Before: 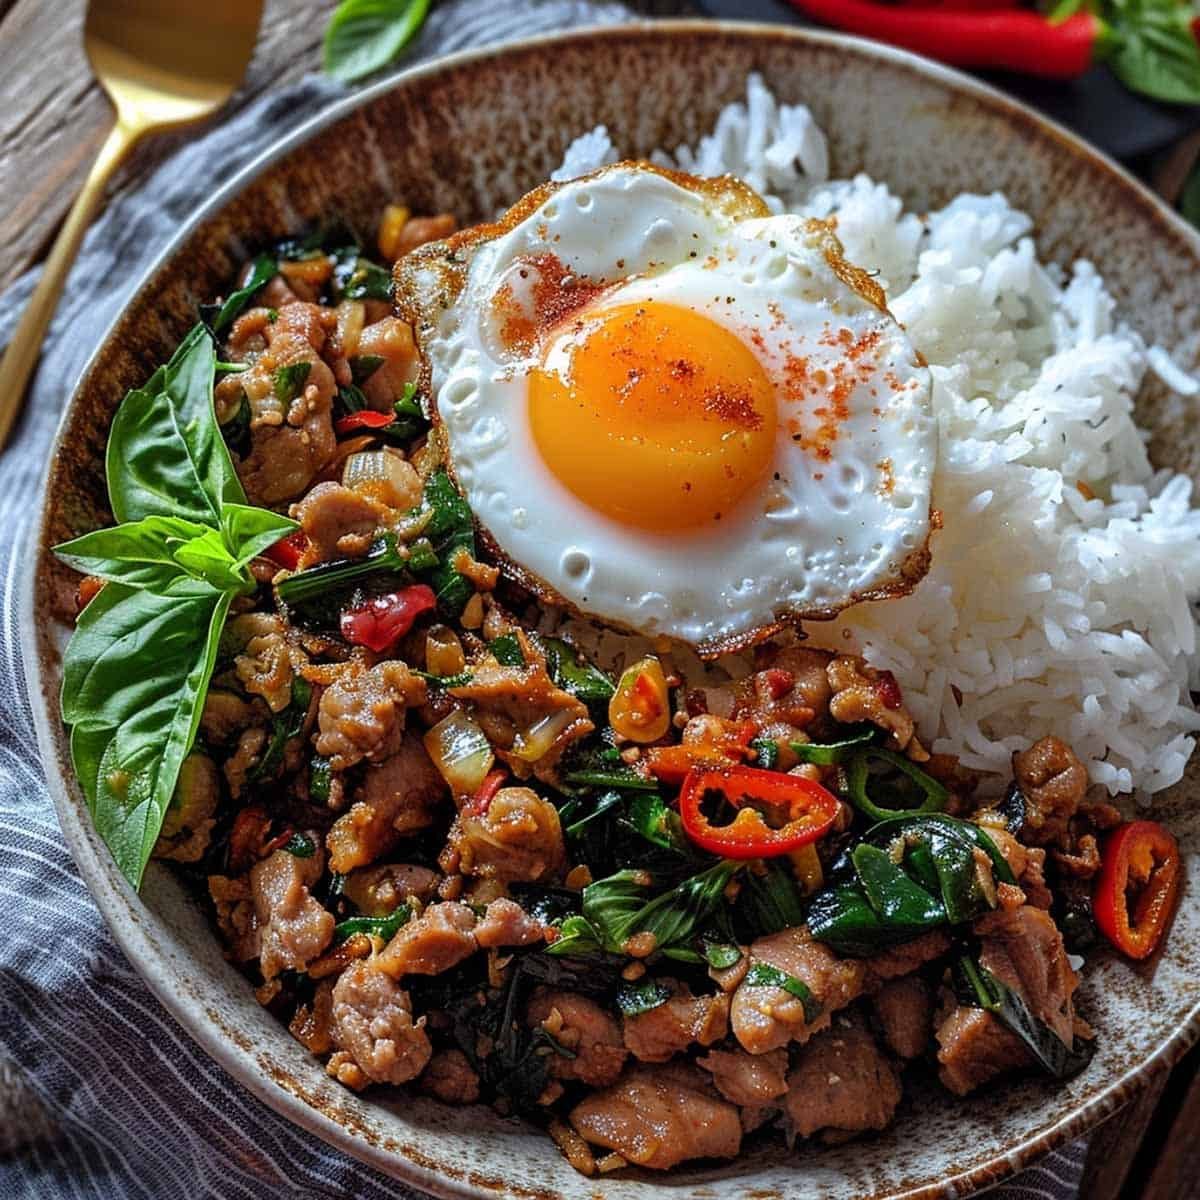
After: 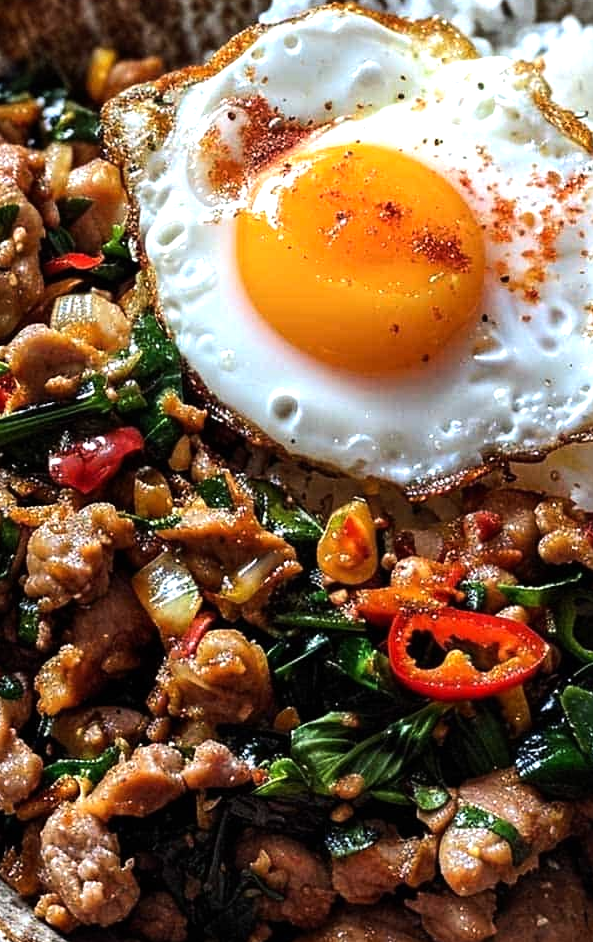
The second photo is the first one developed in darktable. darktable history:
tone equalizer: -8 EV -0.75 EV, -7 EV -0.7 EV, -6 EV -0.6 EV, -5 EV -0.4 EV, -3 EV 0.4 EV, -2 EV 0.6 EV, -1 EV 0.7 EV, +0 EV 0.75 EV, edges refinement/feathering 500, mask exposure compensation -1.57 EV, preserve details no
crop and rotate: angle 0.02°, left 24.353%, top 13.219%, right 26.156%, bottom 8.224%
